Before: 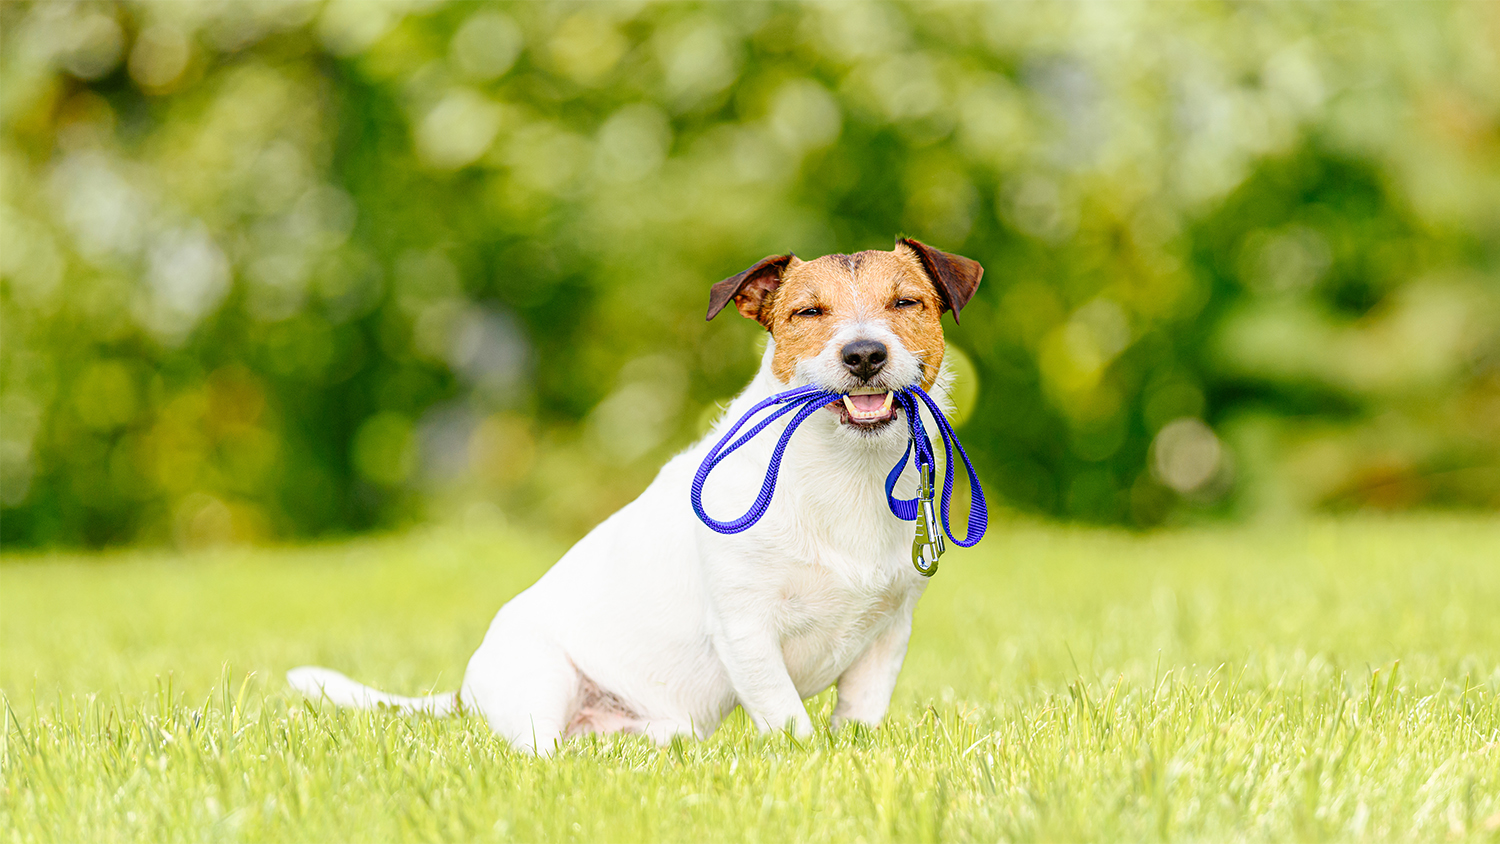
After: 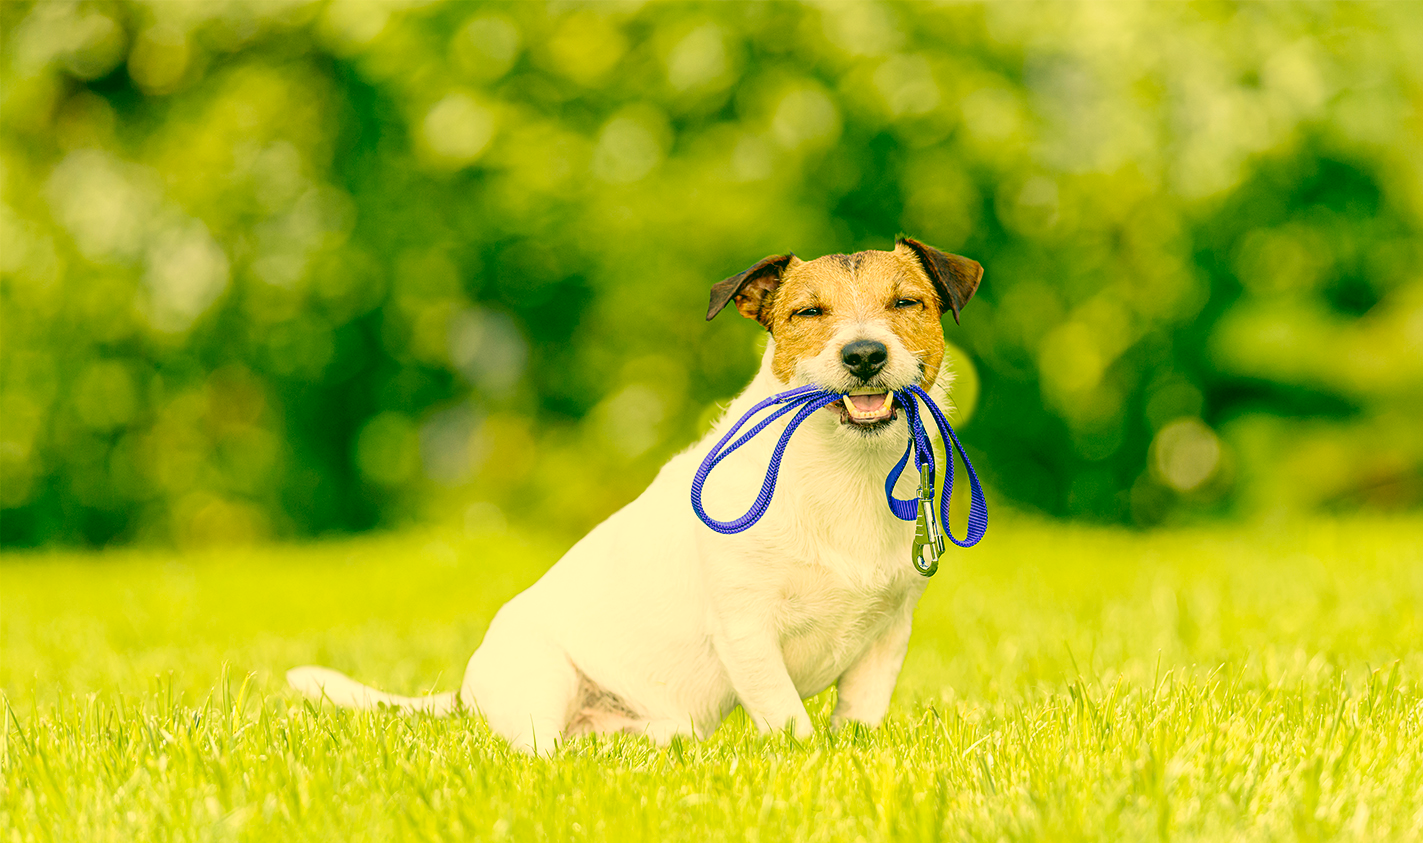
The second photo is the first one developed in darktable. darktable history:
velvia: on, module defaults
color correction: highlights a* 5.63, highlights b* 33.72, shadows a* -25.82, shadows b* 4.01
crop and rotate: left 0%, right 5.132%
